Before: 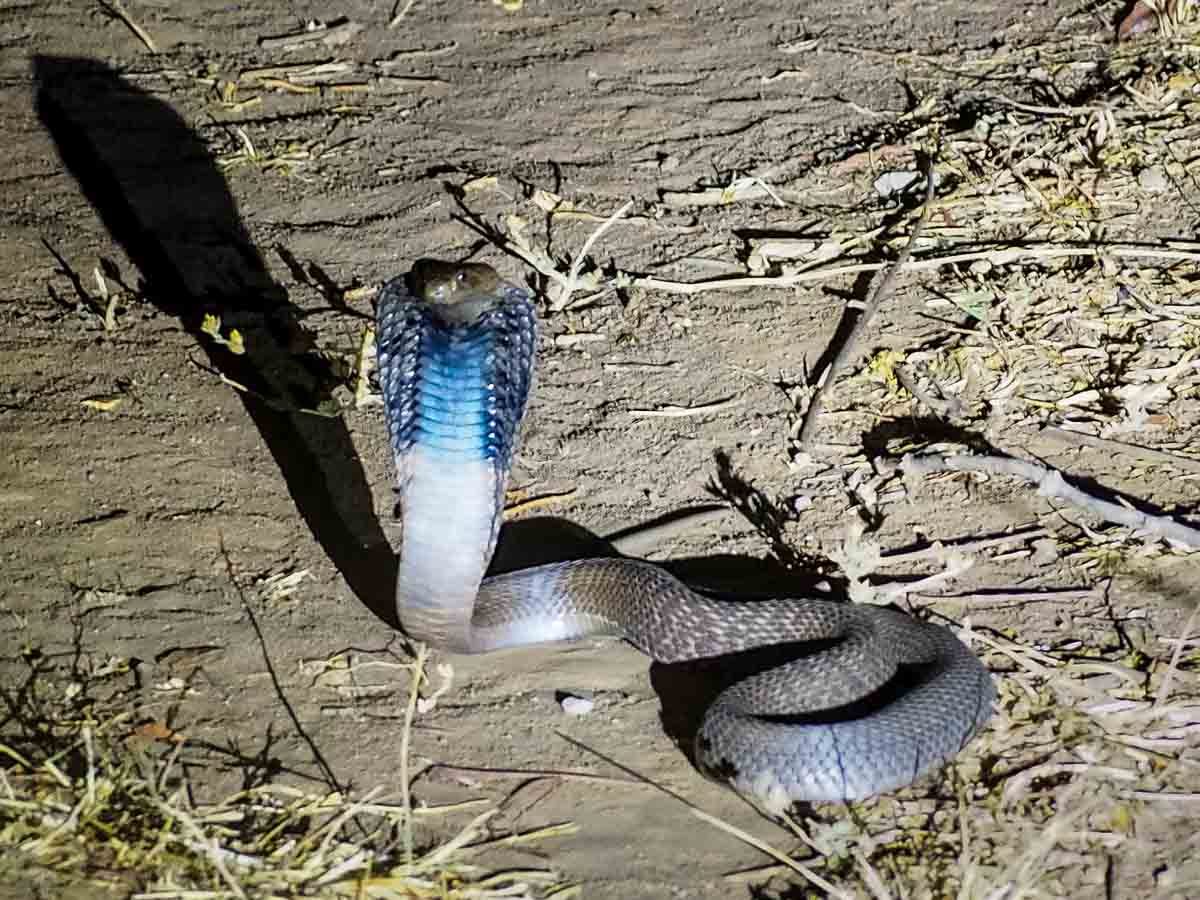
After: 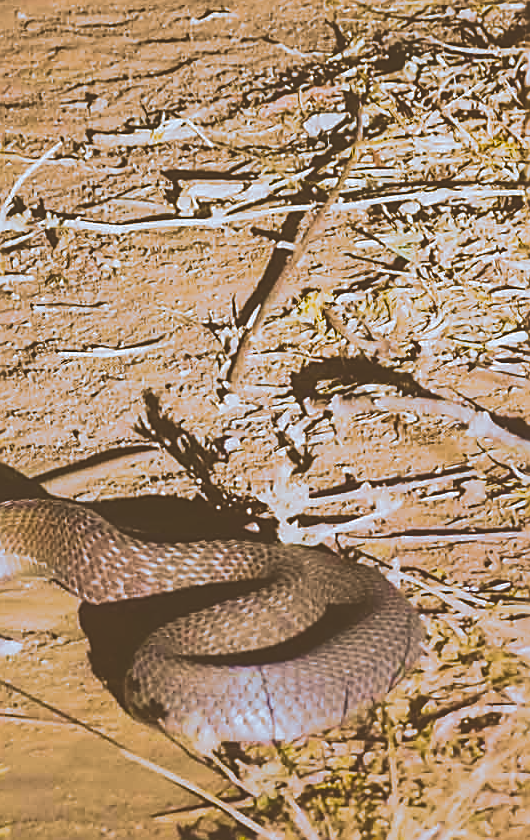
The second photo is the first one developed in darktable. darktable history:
local contrast: detail 69%
crop: left 47.628%, top 6.643%, right 7.874%
sharpen: on, module defaults
exposure: black level correction -0.023, exposure -0.039 EV, compensate highlight preservation false
color correction: highlights a* 17.94, highlights b* 35.39, shadows a* 1.48, shadows b* 6.42, saturation 1.01
split-toning: shadows › hue 351.18°, shadows › saturation 0.86, highlights › hue 218.82°, highlights › saturation 0.73, balance -19.167
tone equalizer: -8 EV -0.417 EV, -7 EV -0.389 EV, -6 EV -0.333 EV, -5 EV -0.222 EV, -3 EV 0.222 EV, -2 EV 0.333 EV, -1 EV 0.389 EV, +0 EV 0.417 EV, edges refinement/feathering 500, mask exposure compensation -1.57 EV, preserve details no
